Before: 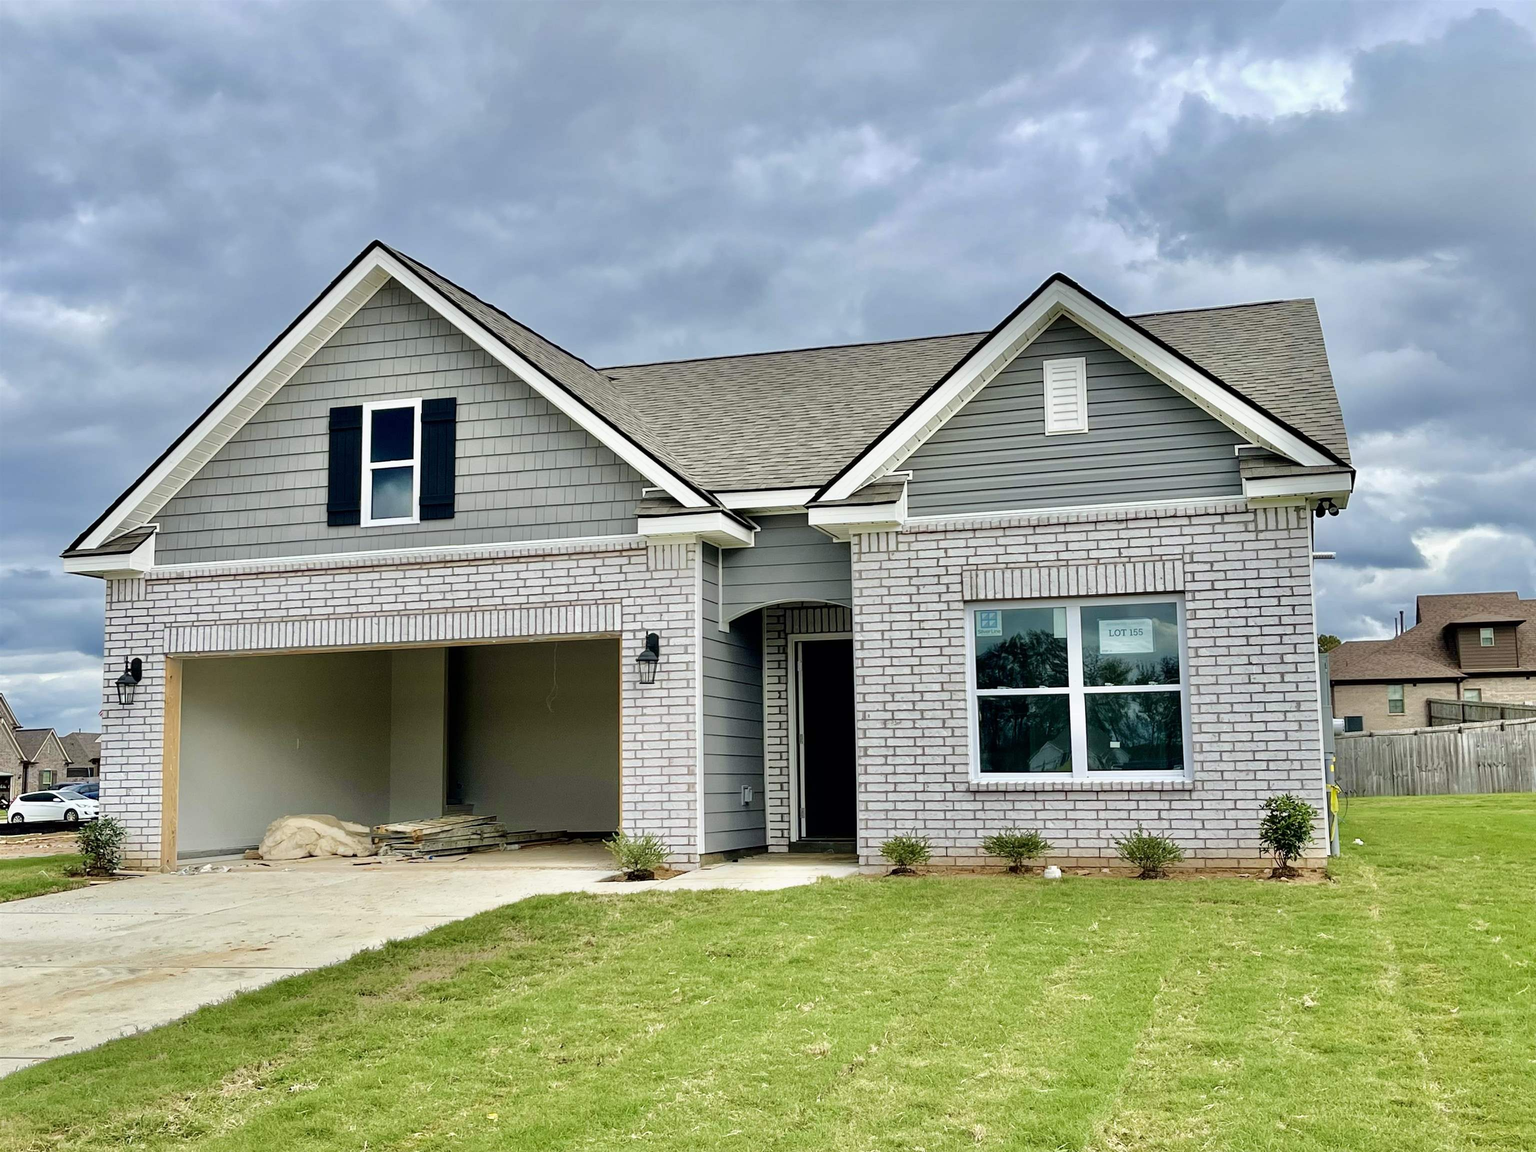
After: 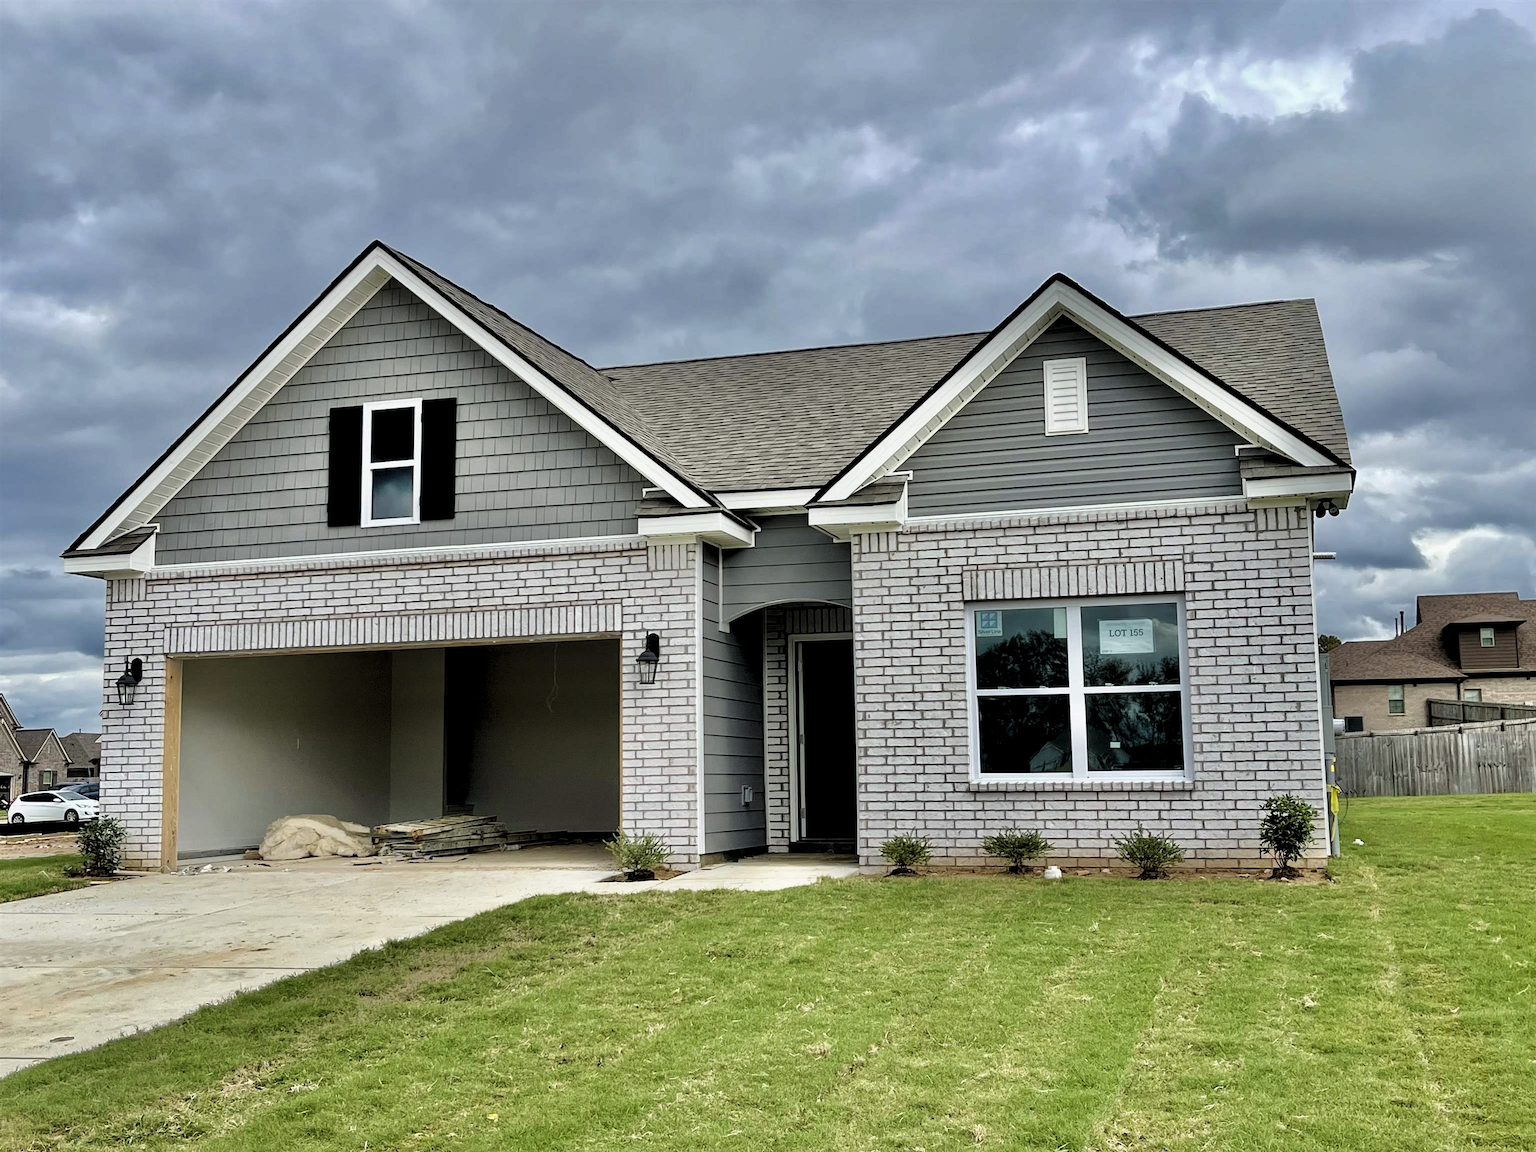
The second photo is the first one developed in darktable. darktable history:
levels: white 99.93%, levels [0.116, 0.574, 1]
